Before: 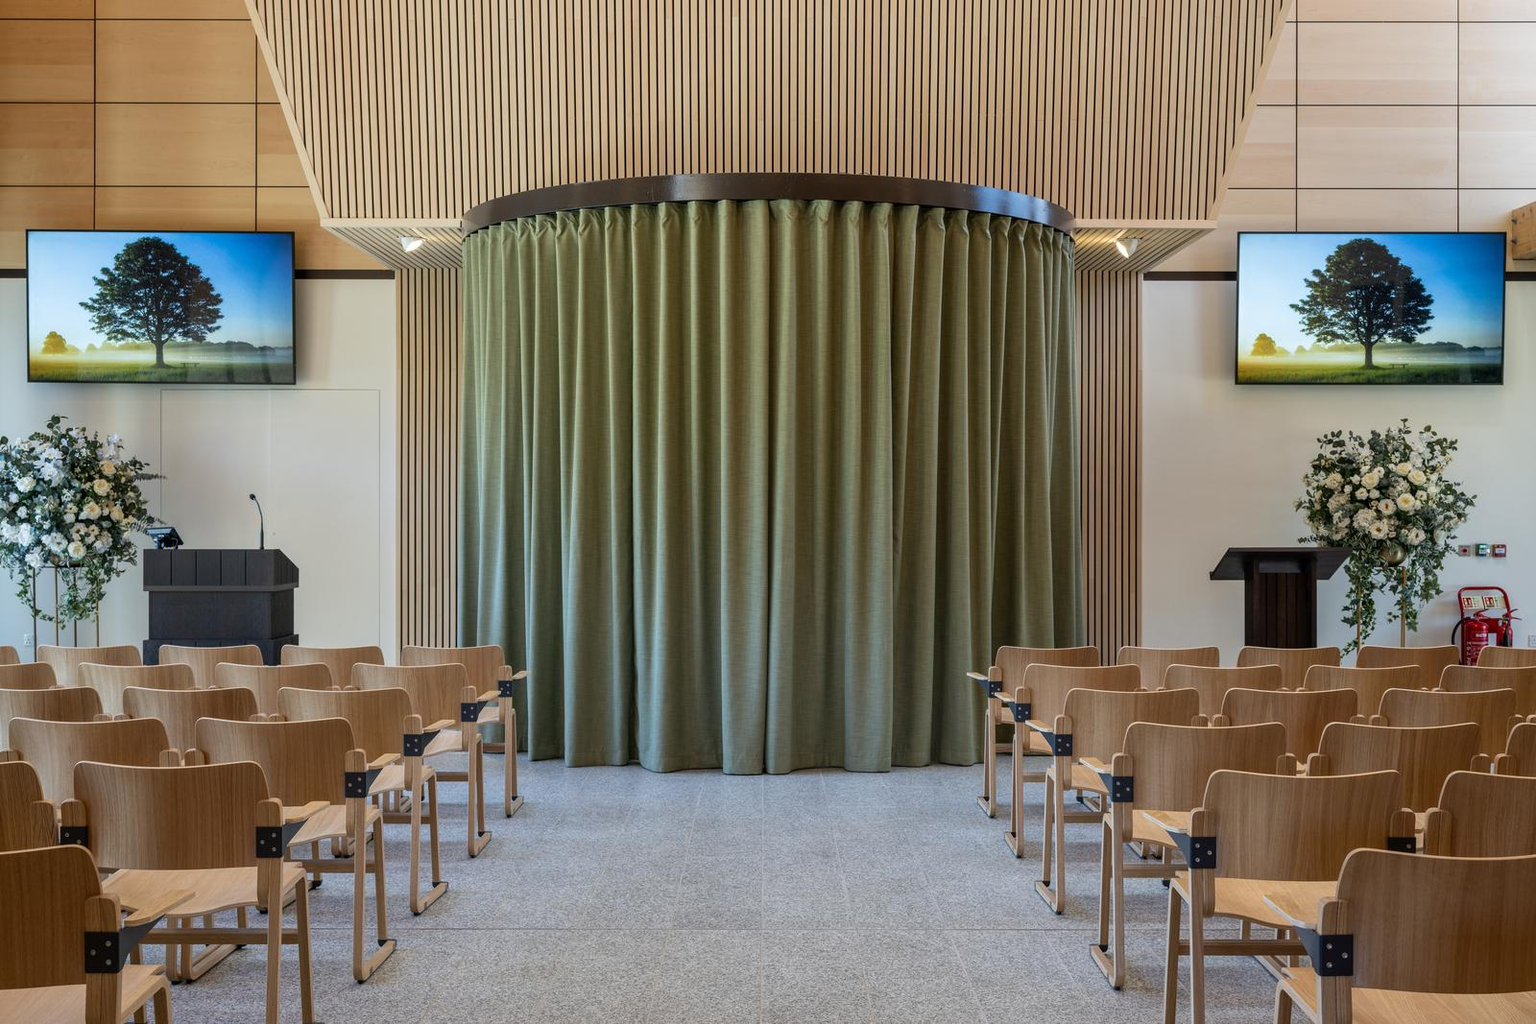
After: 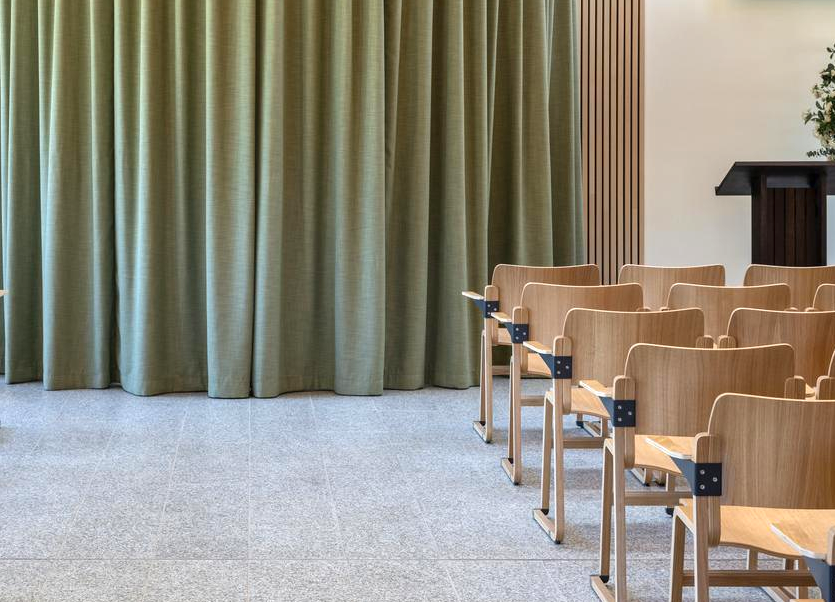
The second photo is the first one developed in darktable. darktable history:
exposure: black level correction 0, exposure 0.703 EV, compensate exposure bias true, compensate highlight preservation false
crop: left 34.09%, top 38.416%, right 13.683%, bottom 5.156%
